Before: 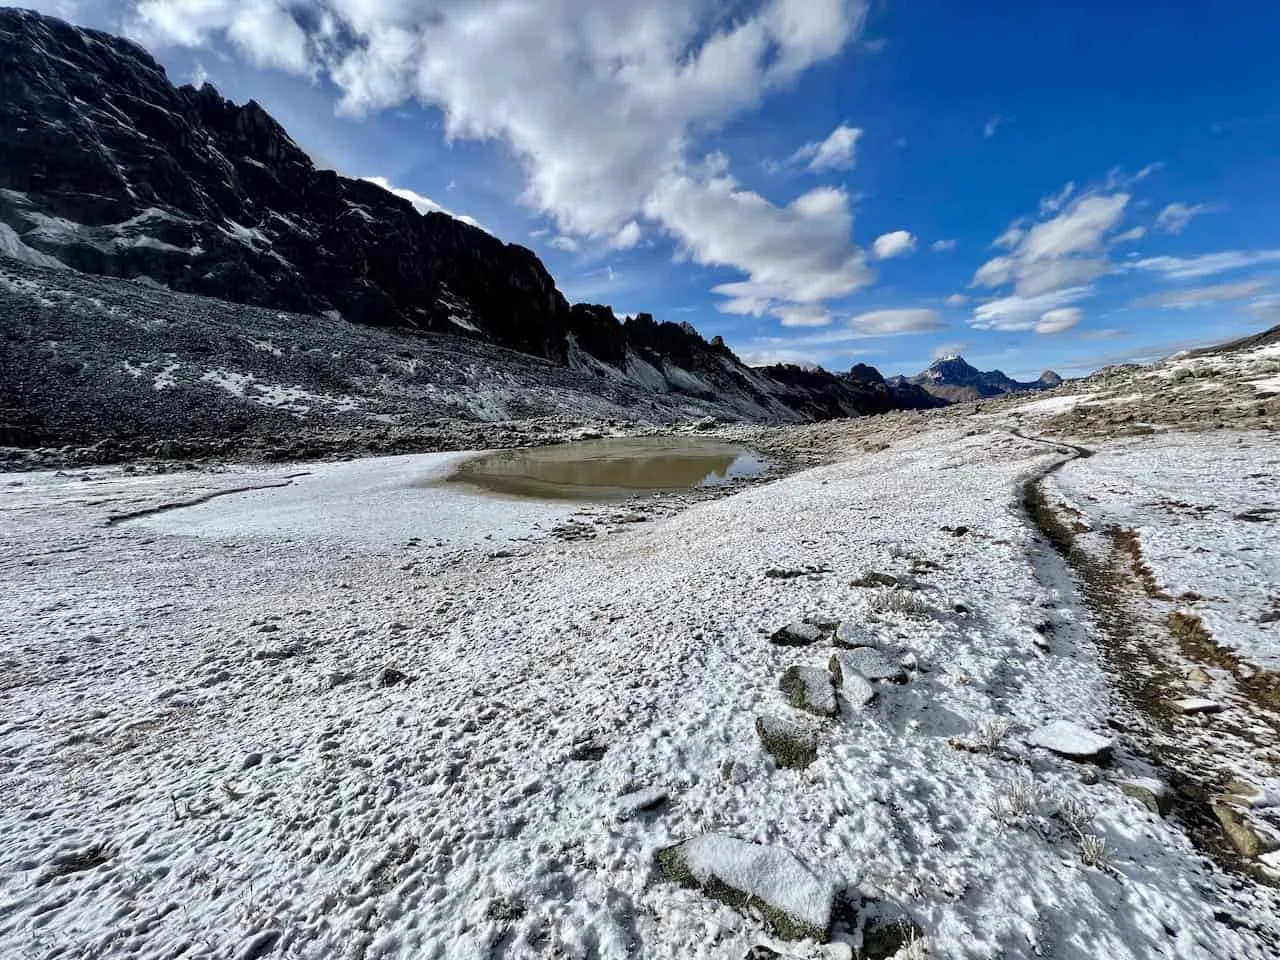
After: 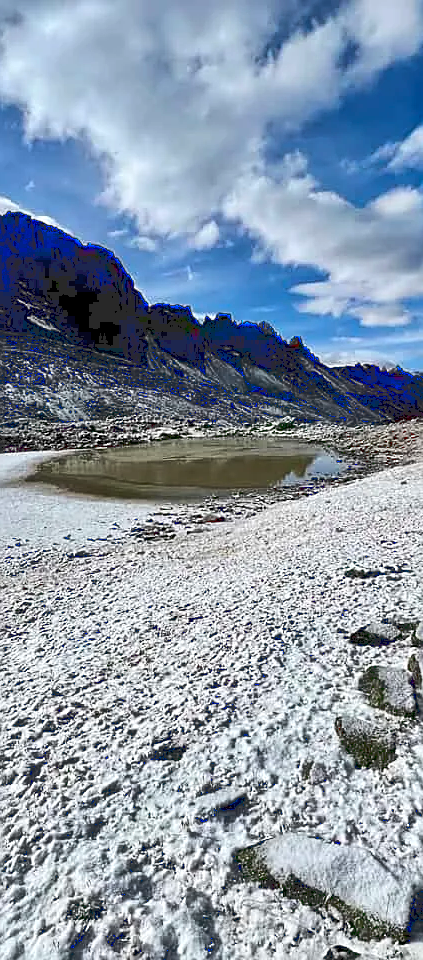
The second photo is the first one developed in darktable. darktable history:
crop: left 32.911%, right 33.572%
tone curve: curves: ch0 [(0, 0) (0.003, 0.161) (0.011, 0.161) (0.025, 0.161) (0.044, 0.161) (0.069, 0.161) (0.1, 0.161) (0.136, 0.163) (0.177, 0.179) (0.224, 0.207) (0.277, 0.243) (0.335, 0.292) (0.399, 0.361) (0.468, 0.452) (0.543, 0.547) (0.623, 0.638) (0.709, 0.731) (0.801, 0.826) (0.898, 0.911) (1, 1)], color space Lab, linked channels, preserve colors none
sharpen: on, module defaults
